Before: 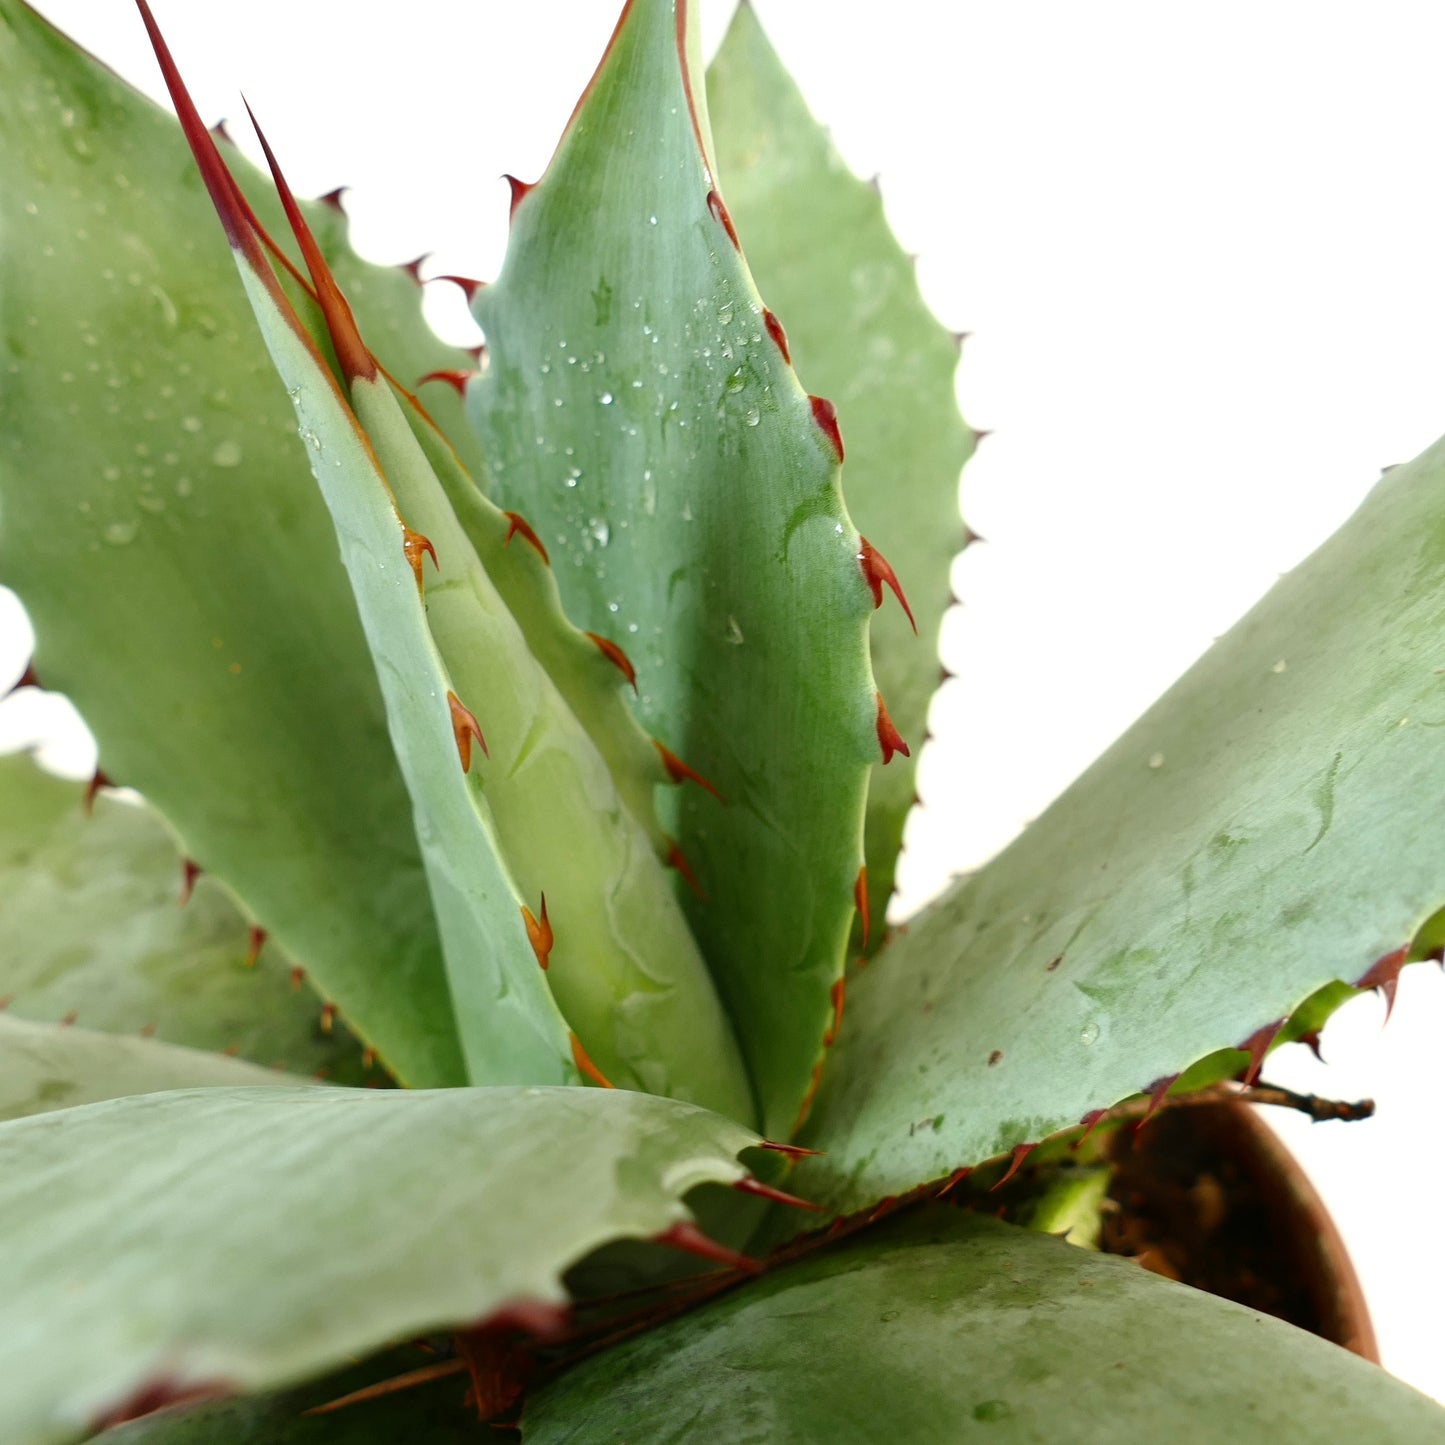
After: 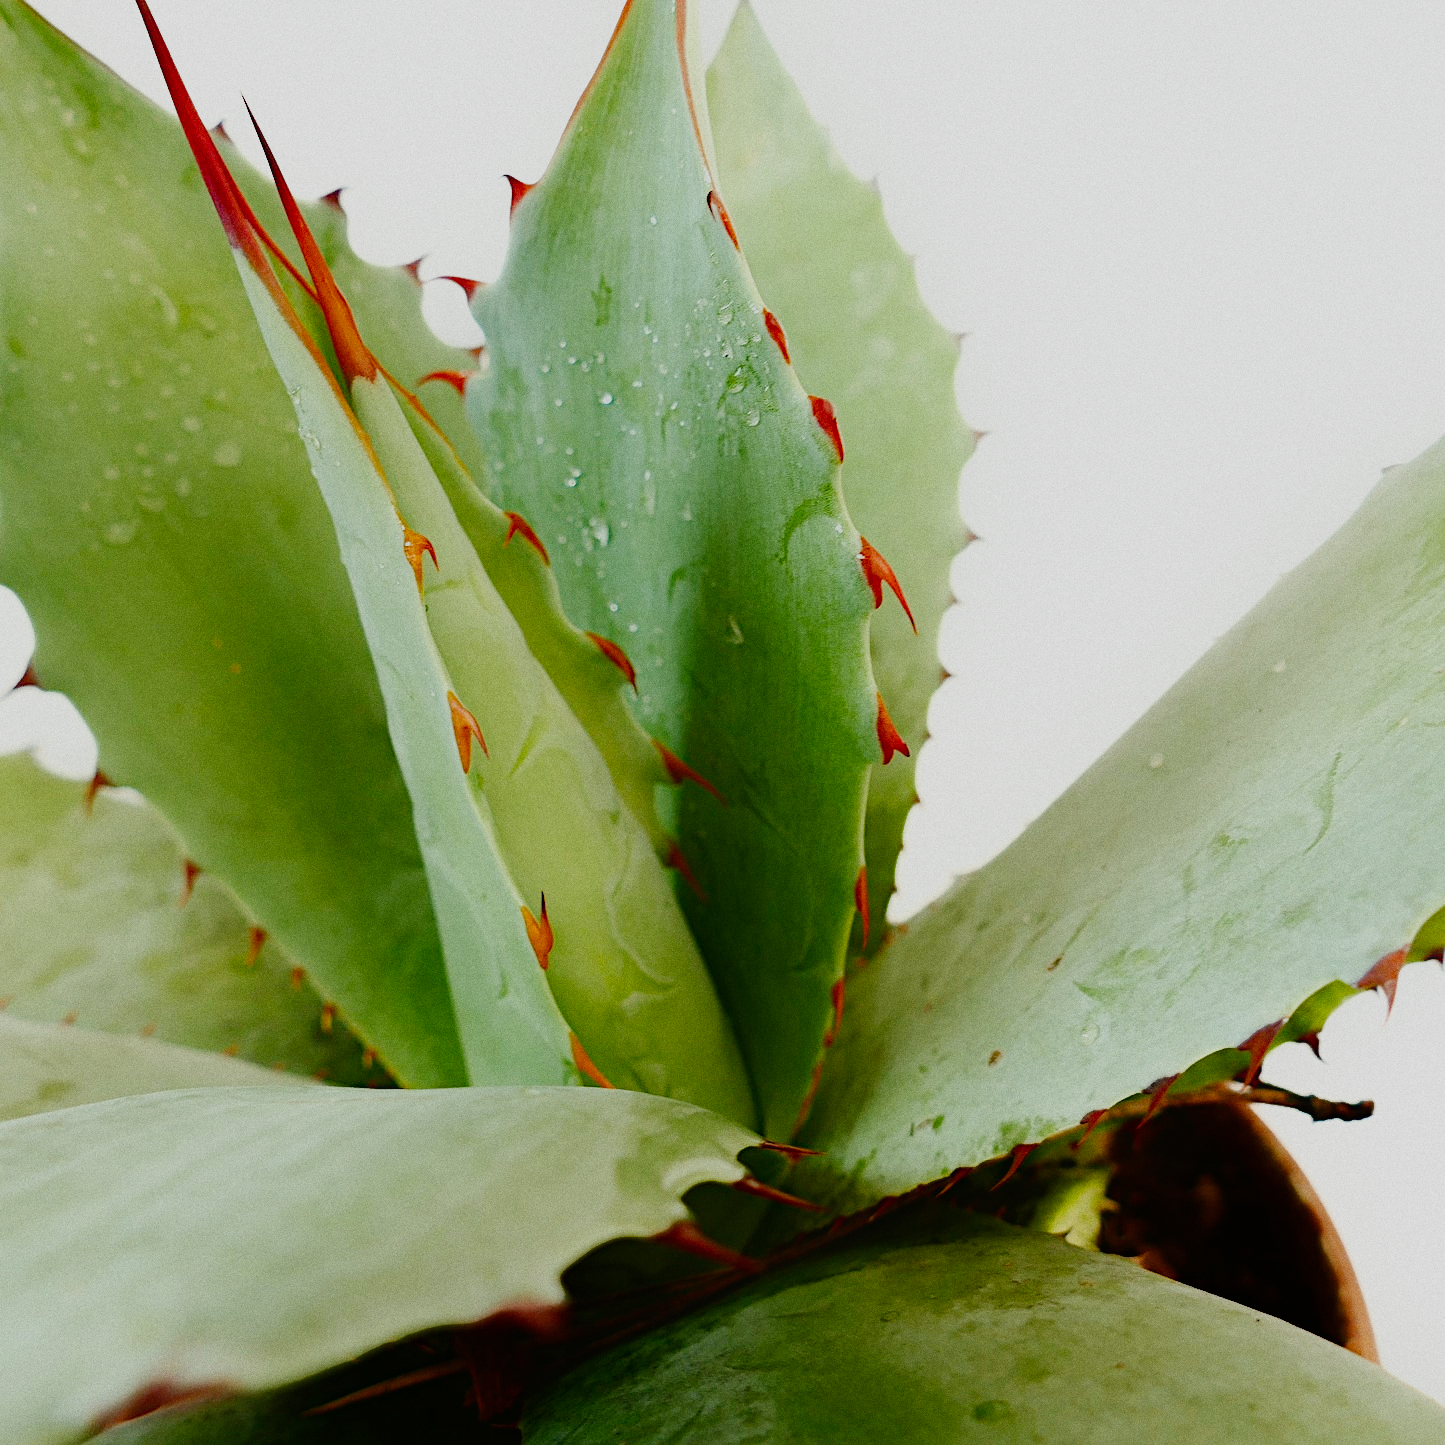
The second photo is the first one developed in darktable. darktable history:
sigmoid "smooth": skew -0.2, preserve hue 0%, red attenuation 0.1, red rotation 0.035, green attenuation 0.1, green rotation -0.017, blue attenuation 0.15, blue rotation -0.052, base primaries Rec2020
contrast equalizer "soft": octaves 7, y [[0.6 ×6], [0.55 ×6], [0 ×6], [0 ×6], [0 ×6]], mix -1
color balance rgb "basic colorfulness: standard": perceptual saturation grading › global saturation 20%, perceptual saturation grading › highlights -25%, perceptual saturation grading › shadows 25%
color balance rgb "filmic contrast": global offset › luminance 0.5%, perceptual brilliance grading › highlights 10%, perceptual brilliance grading › mid-tones 5%, perceptual brilliance grading › shadows -10%
color balance rgb "blue and orange": shadows lift › chroma 7%, shadows lift › hue 249°, highlights gain › chroma 5%, highlights gain › hue 34.5°
diffuse or sharpen "sharpen demosaicing: AA filter": edge sensitivity 1, 1st order anisotropy 100%, 2nd order anisotropy 100%, 3rd order anisotropy 100%, 4th order anisotropy 100%, 1st order speed -25%, 2nd order speed -25%, 3rd order speed -25%, 4th order speed -25%
diffuse or sharpen "1": radius span 32, 1st order speed 50%, 2nd order speed 50%, 3rd order speed 50%, 4th order speed 50% | blend: blend mode normal, opacity 25%; mask: uniform (no mask)
grain: coarseness 0.47 ISO
rgb primaries "nice": tint hue 2.13°, tint purity 0.7%, red hue 0.028, red purity 1.09, green hue 0.023, green purity 1.08, blue hue -0.084, blue purity 1.17
exposure "magic lantern defaults": compensate highlight preservation false
